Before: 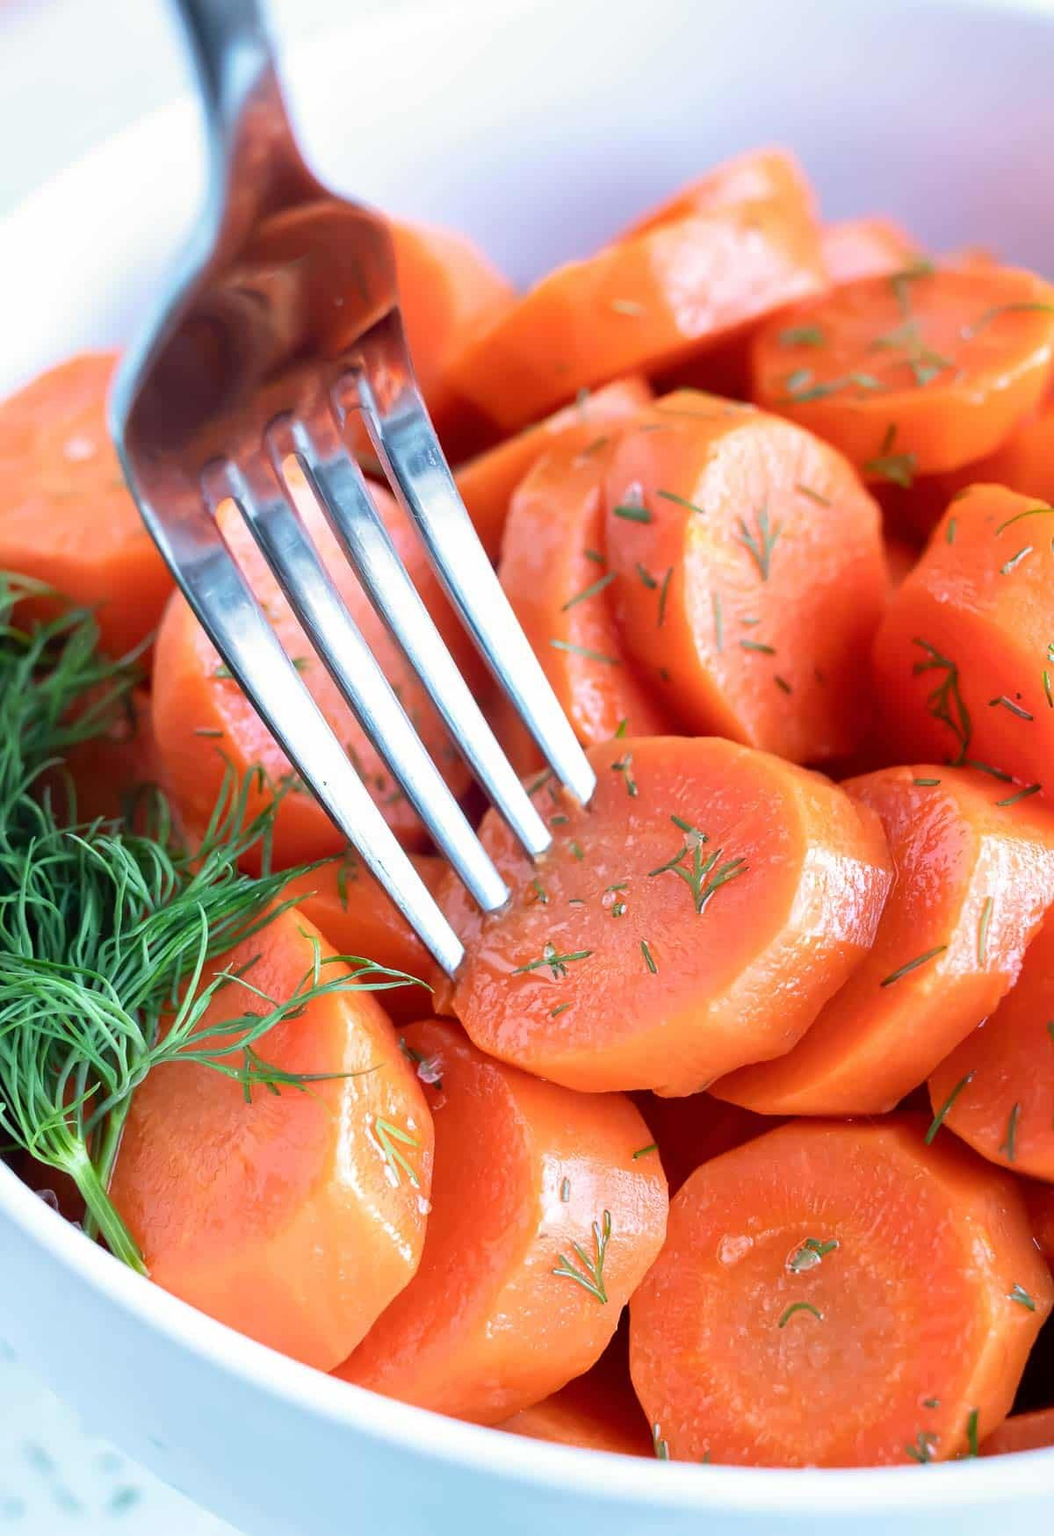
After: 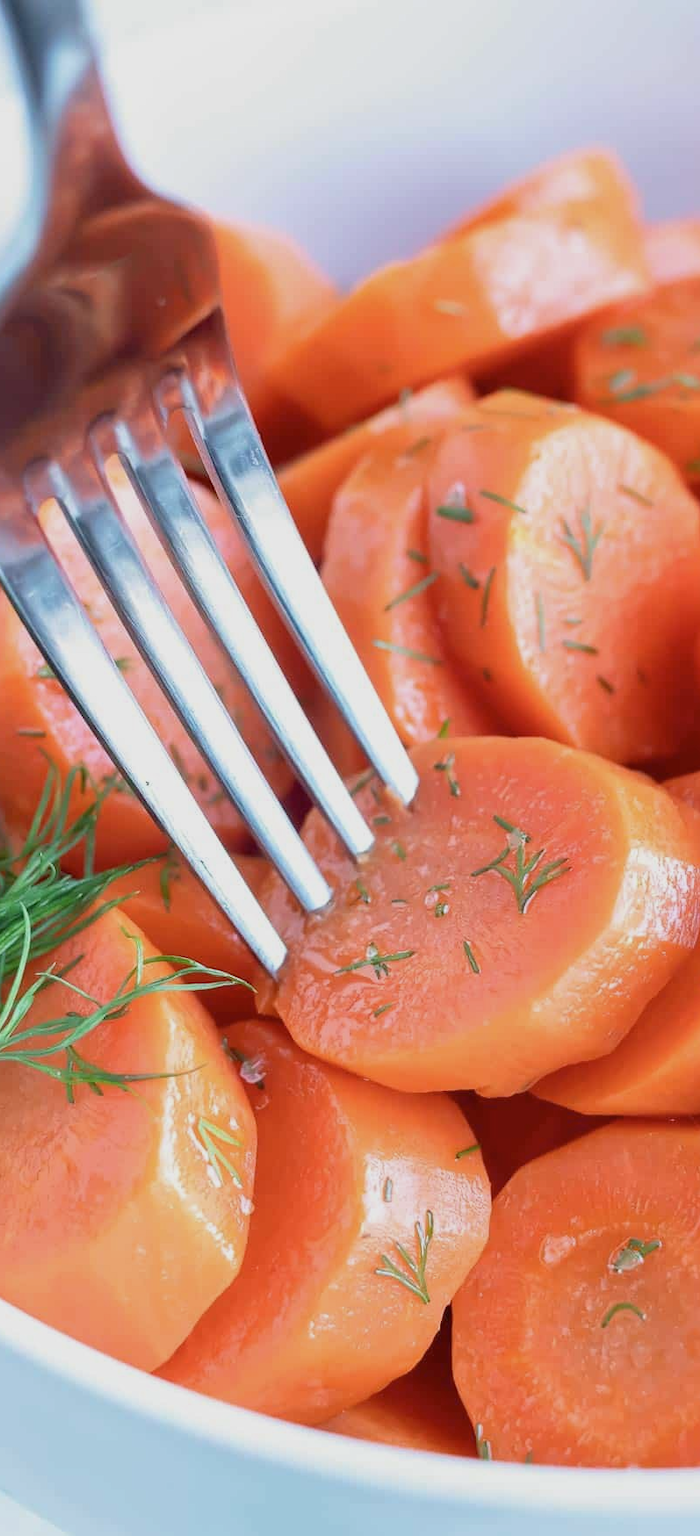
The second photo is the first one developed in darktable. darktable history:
color balance: contrast -15%
crop: left 16.899%, right 16.556%
